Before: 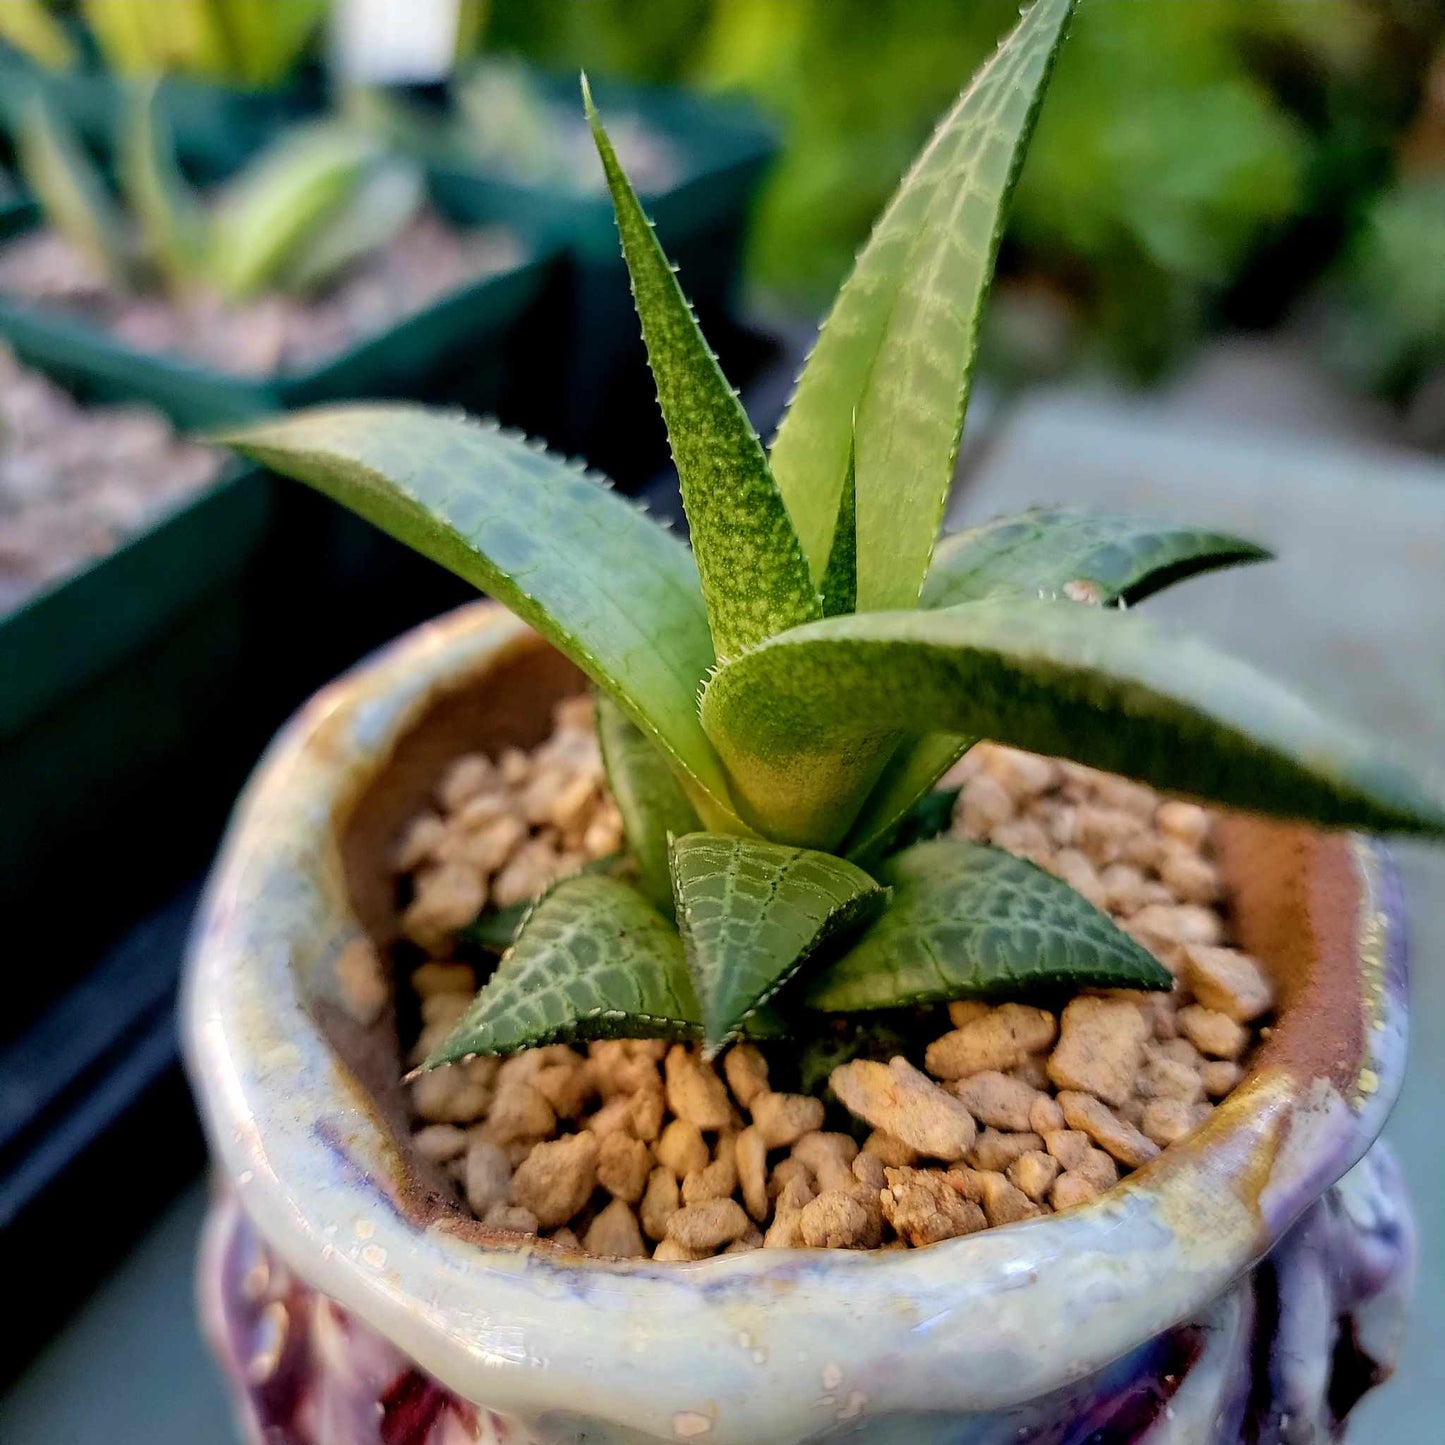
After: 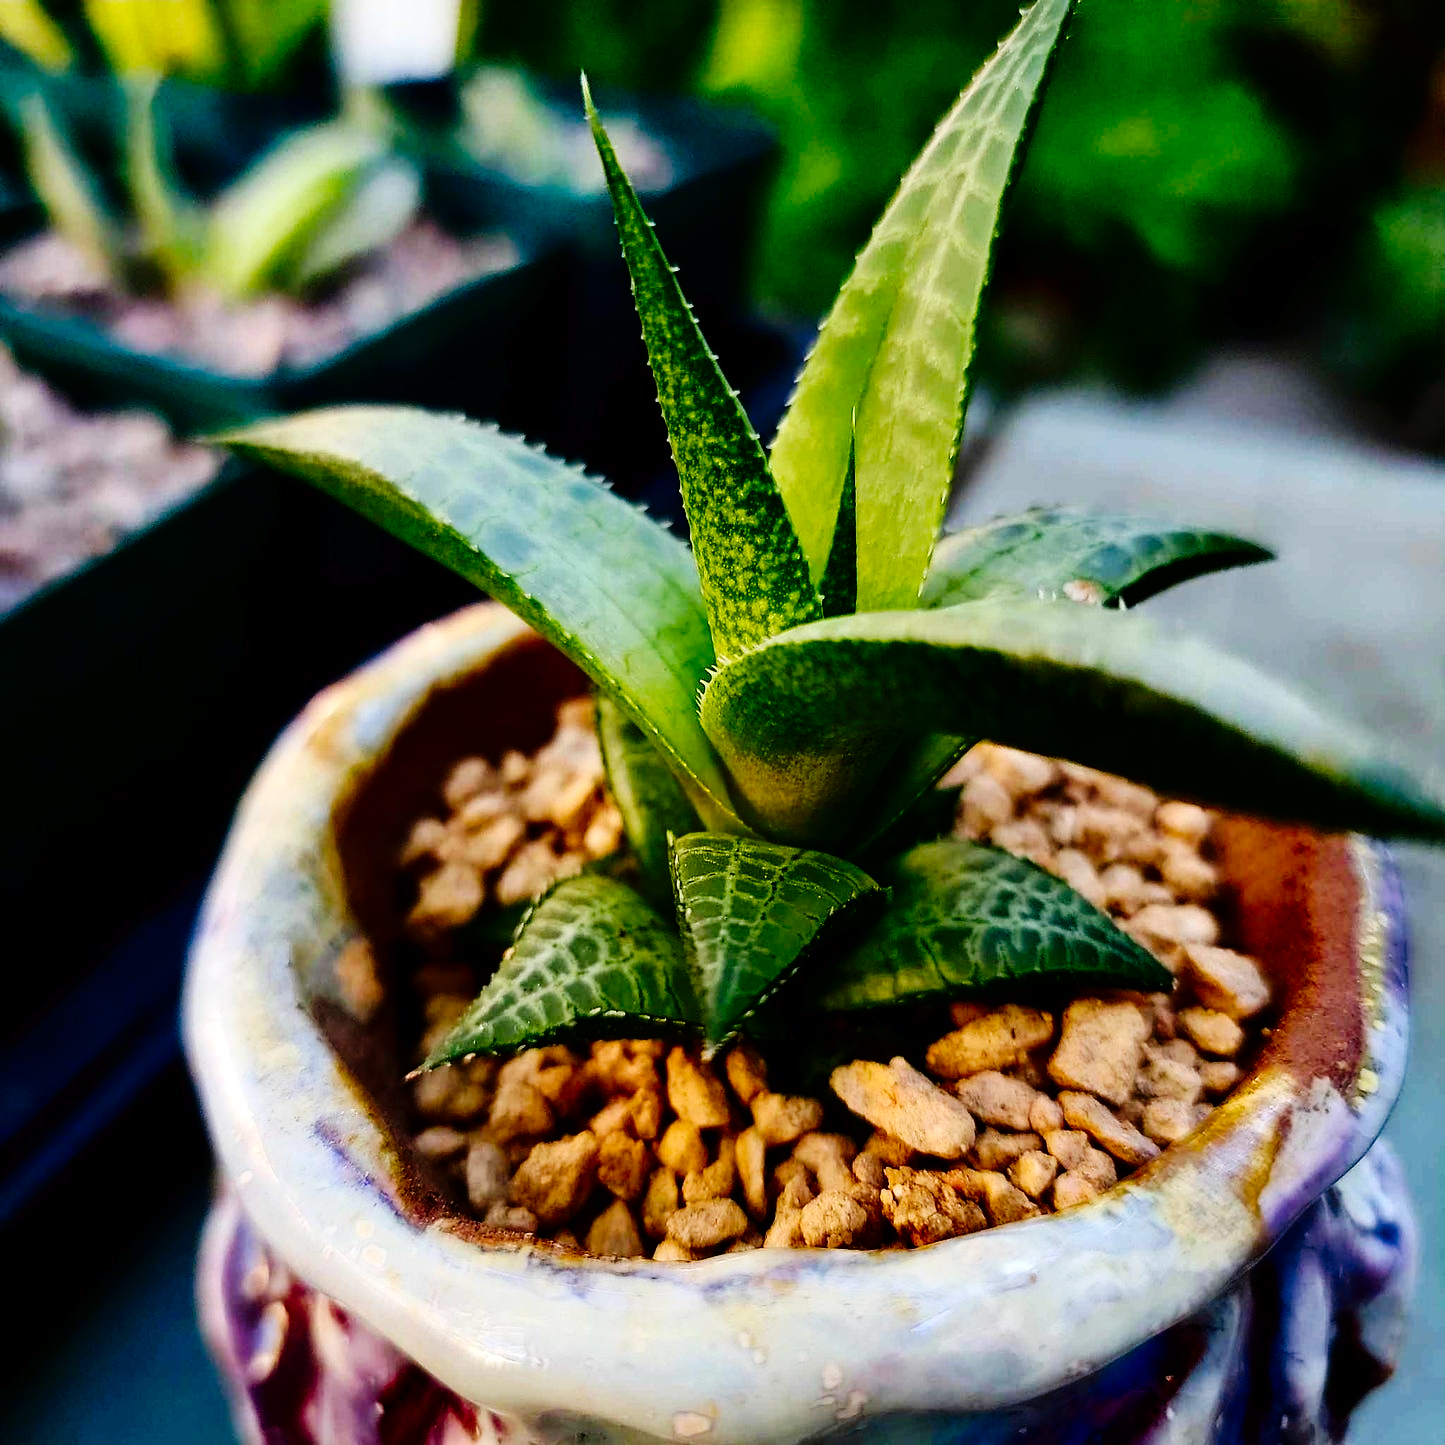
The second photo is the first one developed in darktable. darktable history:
tone curve: curves: ch0 [(0, 0) (0.003, 0.006) (0.011, 0.007) (0.025, 0.009) (0.044, 0.012) (0.069, 0.021) (0.1, 0.036) (0.136, 0.056) (0.177, 0.105) (0.224, 0.165) (0.277, 0.251) (0.335, 0.344) (0.399, 0.439) (0.468, 0.532) (0.543, 0.628) (0.623, 0.718) (0.709, 0.797) (0.801, 0.874) (0.898, 0.943) (1, 1)], preserve colors none
contrast brightness saturation: contrast 0.22, brightness -0.19, saturation 0.24
